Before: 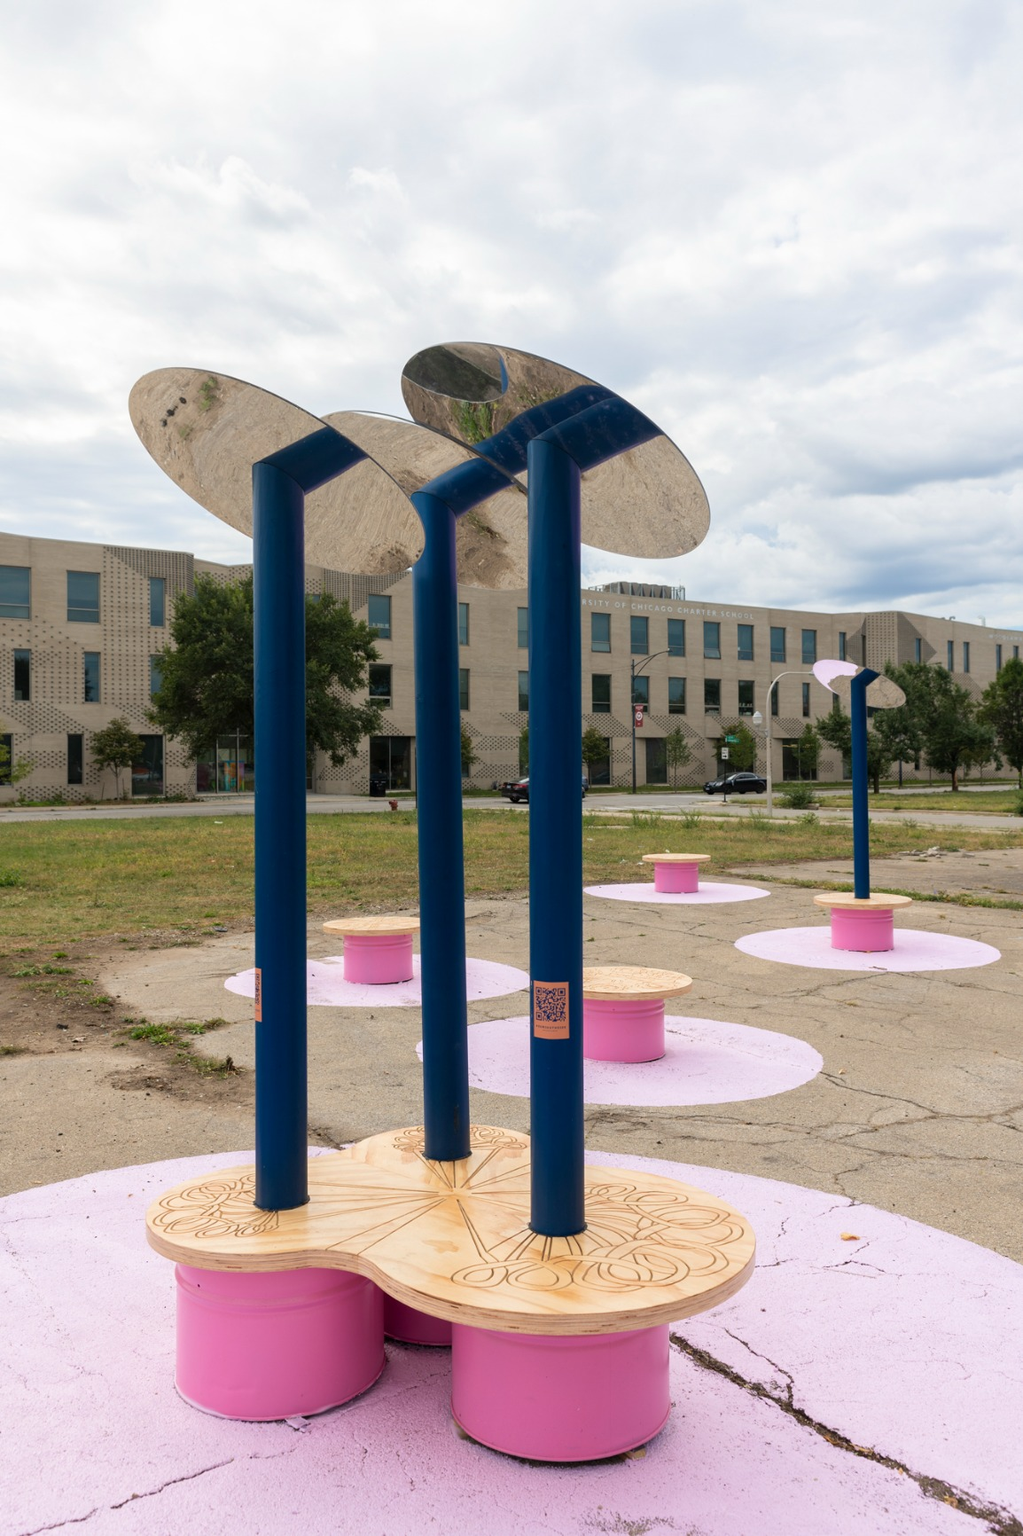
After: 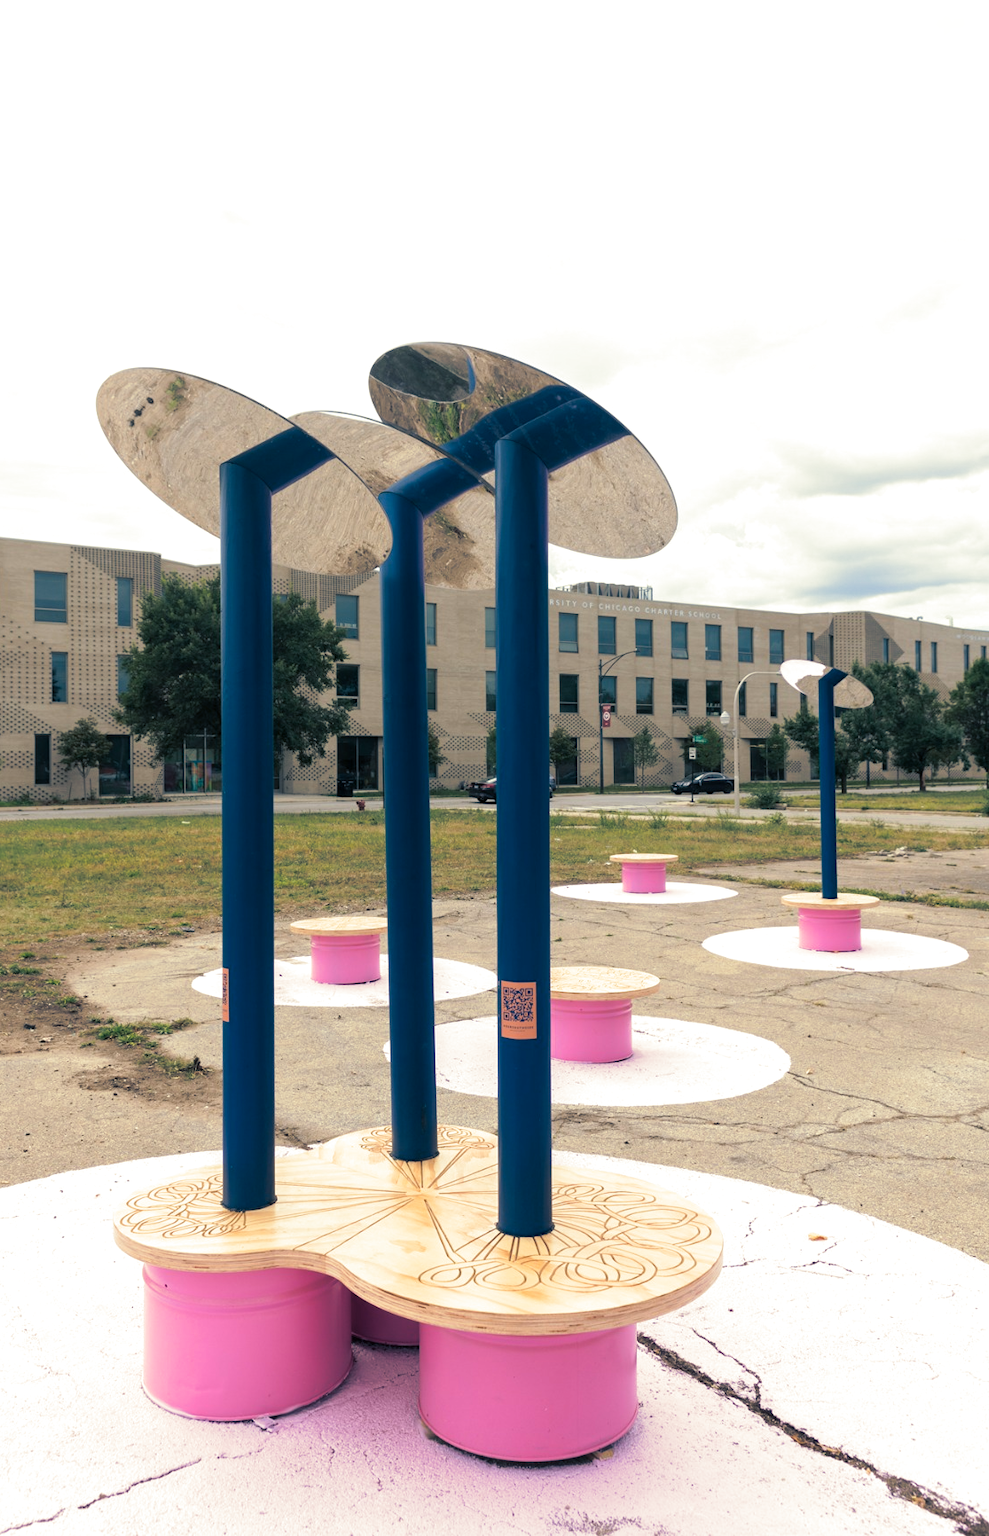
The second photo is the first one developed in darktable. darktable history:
split-toning: shadows › hue 216°, shadows › saturation 1, highlights › hue 57.6°, balance -33.4
exposure: exposure 0.376 EV, compensate highlight preservation false
crop and rotate: left 3.238%
